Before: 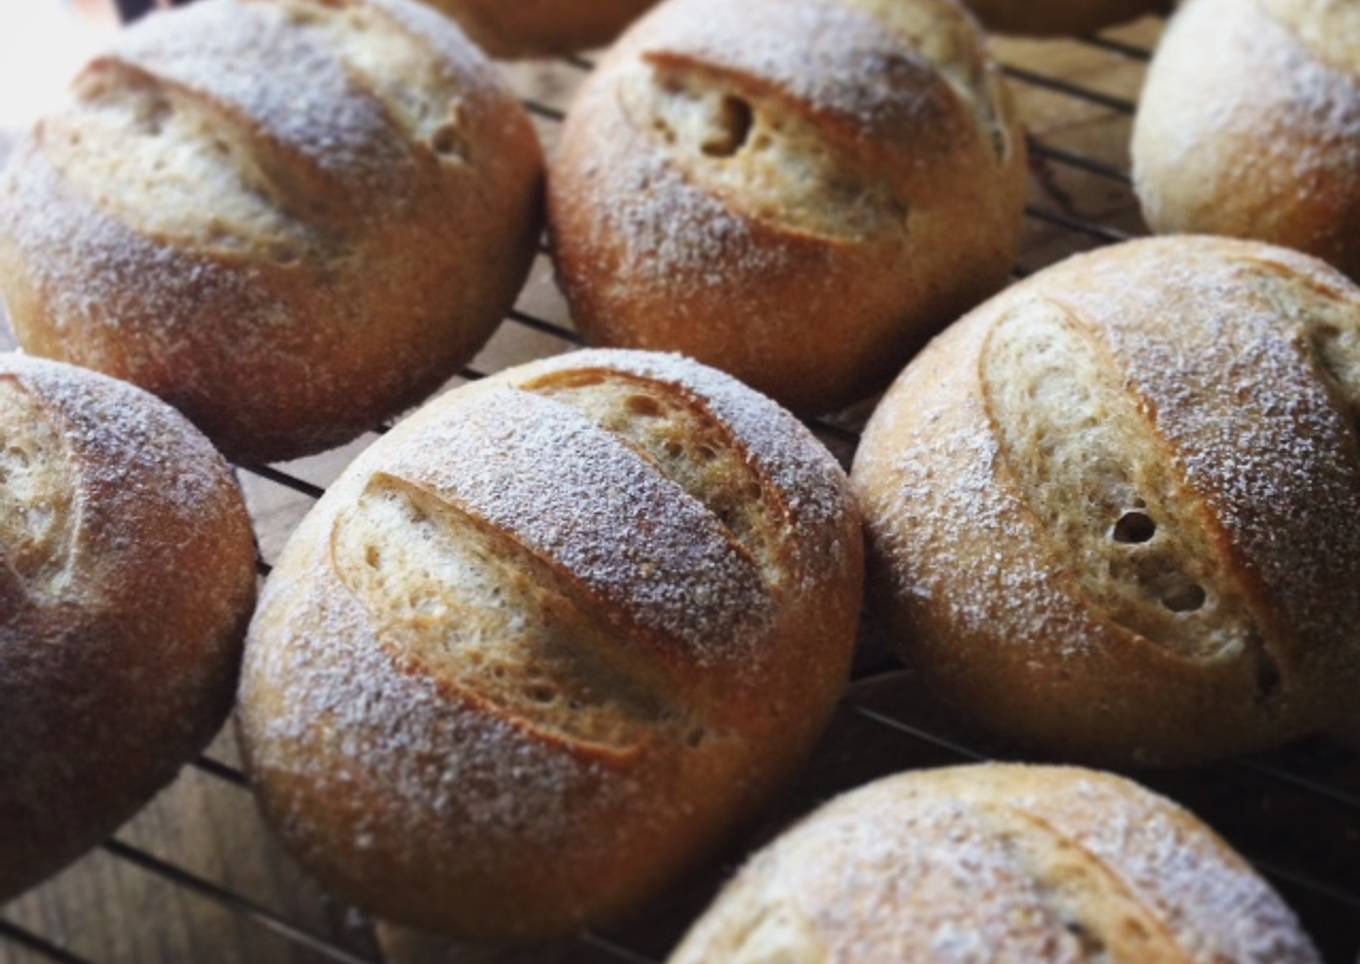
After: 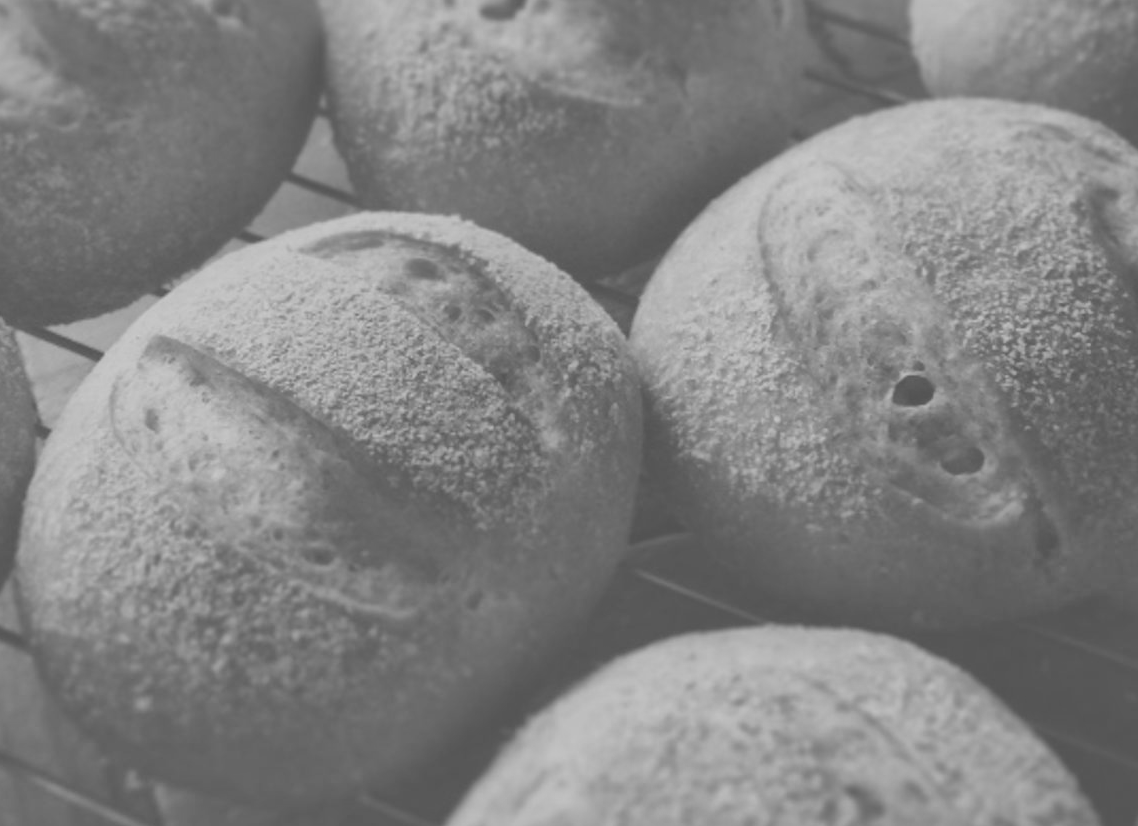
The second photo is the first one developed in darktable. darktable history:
local contrast: mode bilateral grid, contrast 20, coarseness 50, detail 130%, midtone range 0.2
colorize: hue 147.6°, saturation 65%, lightness 21.64%
crop: left 16.315%, top 14.246%
shadows and highlights: white point adjustment -3.64, highlights -63.34, highlights color adjustment 42%, soften with gaussian
color zones: curves: ch0 [(0, 0.5) (0.125, 0.4) (0.25, 0.5) (0.375, 0.4) (0.5, 0.4) (0.625, 0.35) (0.75, 0.35) (0.875, 0.5)]; ch1 [(0, 0.35) (0.125, 0.45) (0.25, 0.35) (0.375, 0.35) (0.5, 0.35) (0.625, 0.35) (0.75, 0.45) (0.875, 0.35)]; ch2 [(0, 0.6) (0.125, 0.5) (0.25, 0.5) (0.375, 0.6) (0.5, 0.6) (0.625, 0.5) (0.75, 0.5) (0.875, 0.5)]
monochrome: a 32, b 64, size 2.3
